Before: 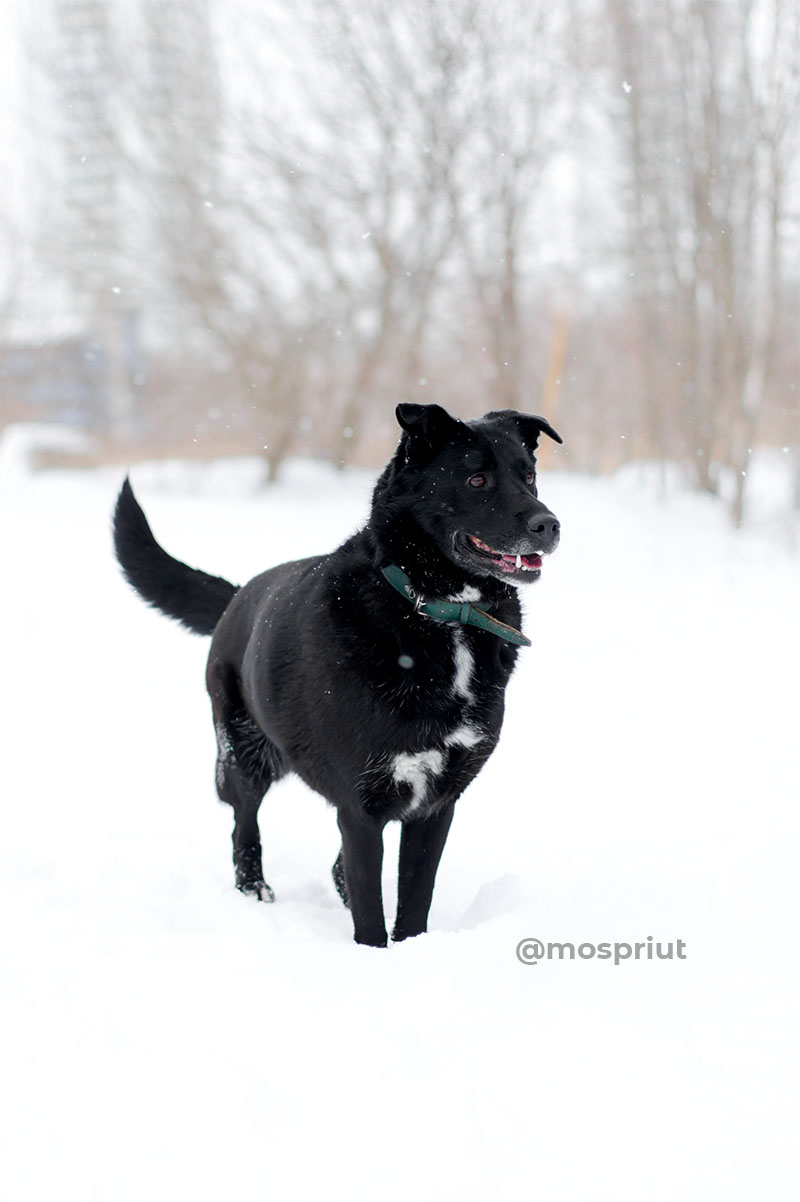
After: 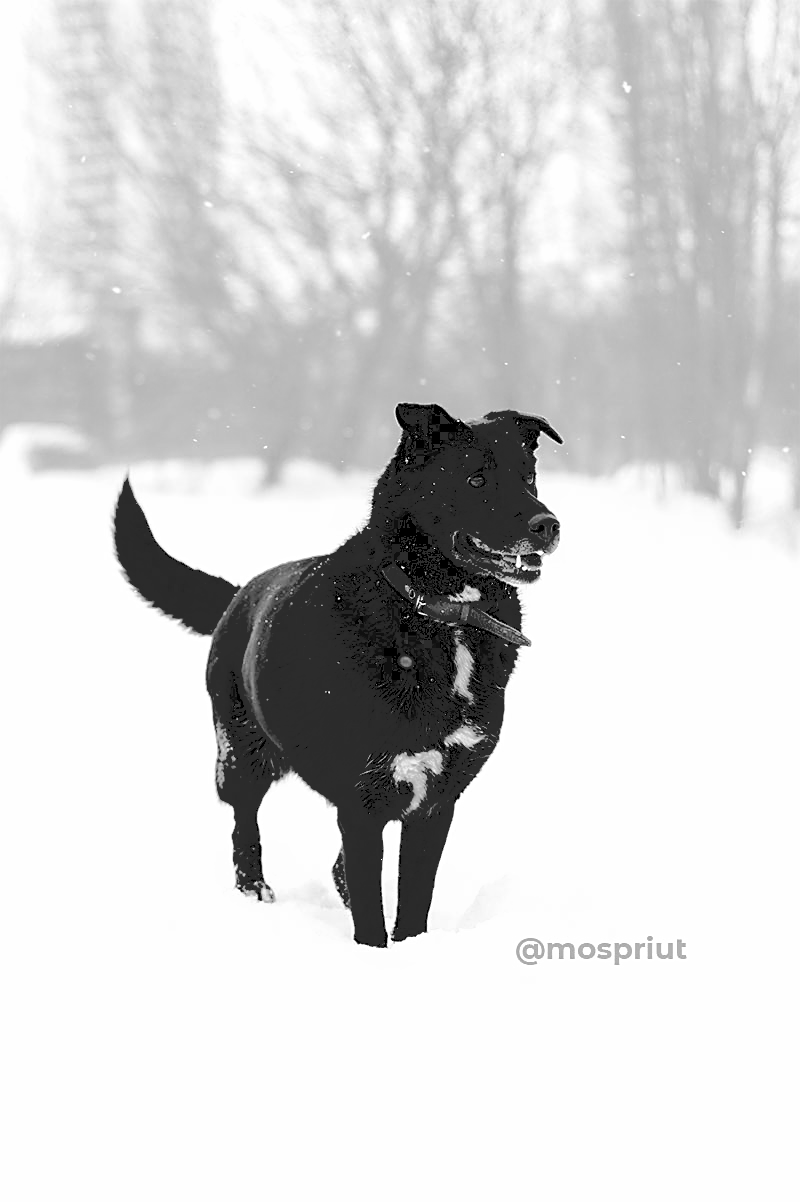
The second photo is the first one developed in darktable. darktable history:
sharpen: on, module defaults
monochrome: a 1.94, b -0.638
base curve: curves: ch0 [(0.065, 0.026) (0.236, 0.358) (0.53, 0.546) (0.777, 0.841) (0.924, 0.992)], preserve colors average RGB
